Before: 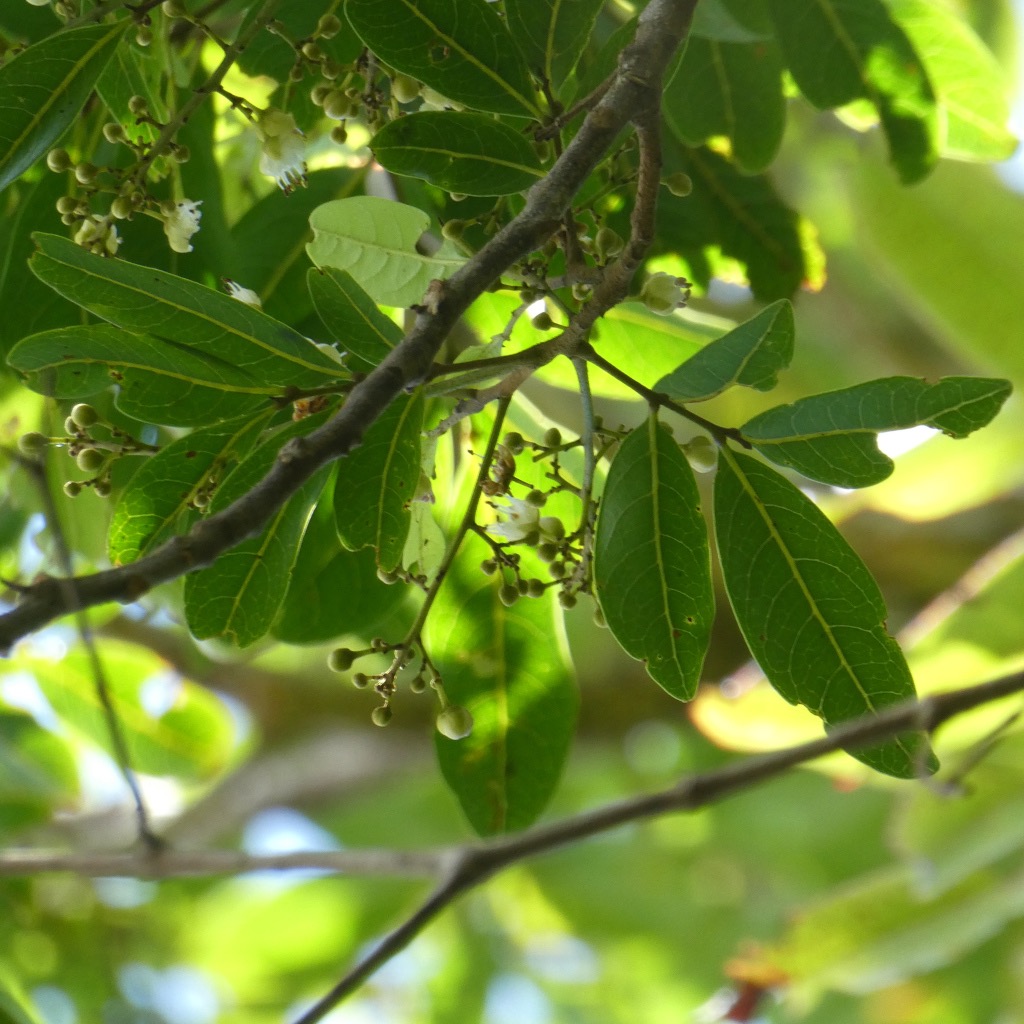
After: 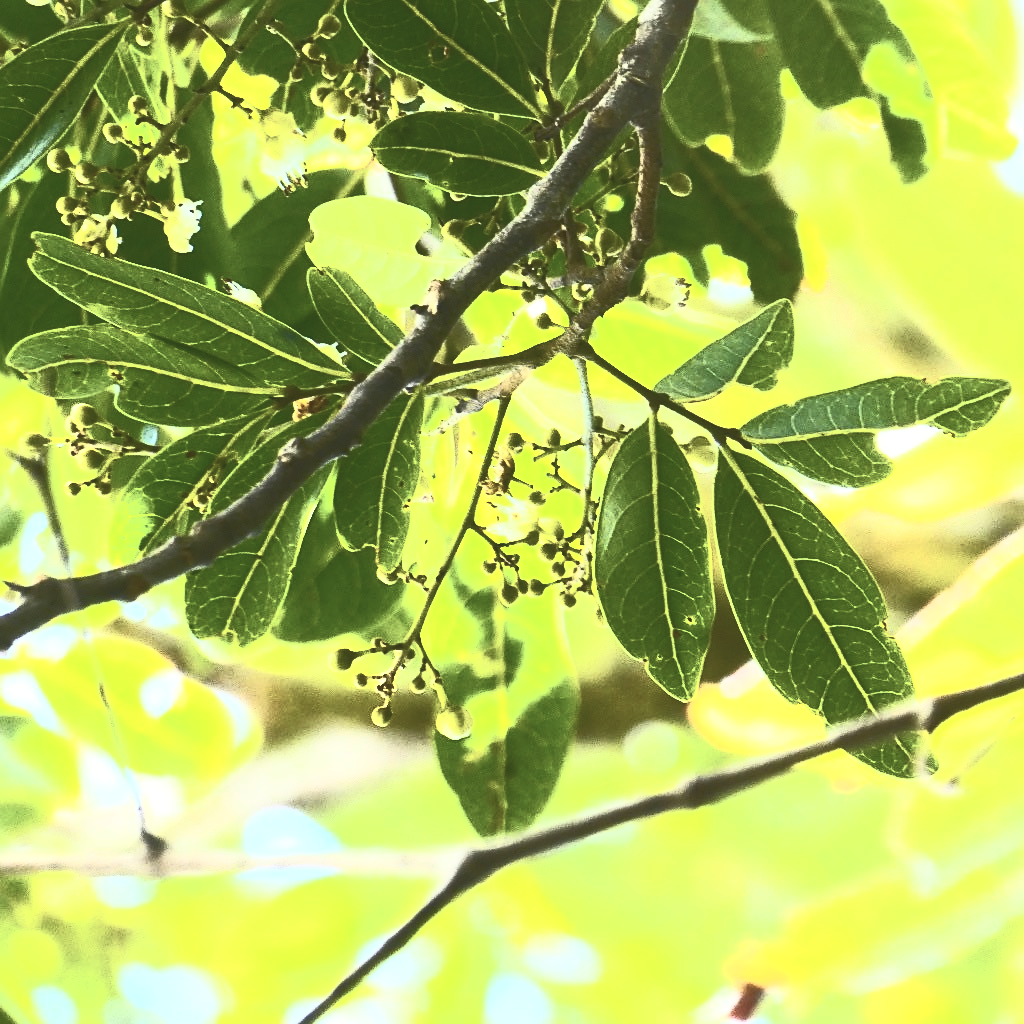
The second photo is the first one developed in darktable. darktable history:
base curve: curves: ch0 [(0, 0.015) (0.085, 0.116) (0.134, 0.298) (0.19, 0.545) (0.296, 0.764) (0.599, 0.982) (1, 1)]
sharpen: on, module defaults
contrast brightness saturation: contrast 0.58, brightness 0.568, saturation -0.338
color balance rgb: shadows lift › chroma 3.17%, shadows lift › hue 279.9°, linear chroma grading › global chroma 15.157%, perceptual saturation grading › global saturation 25.805%
